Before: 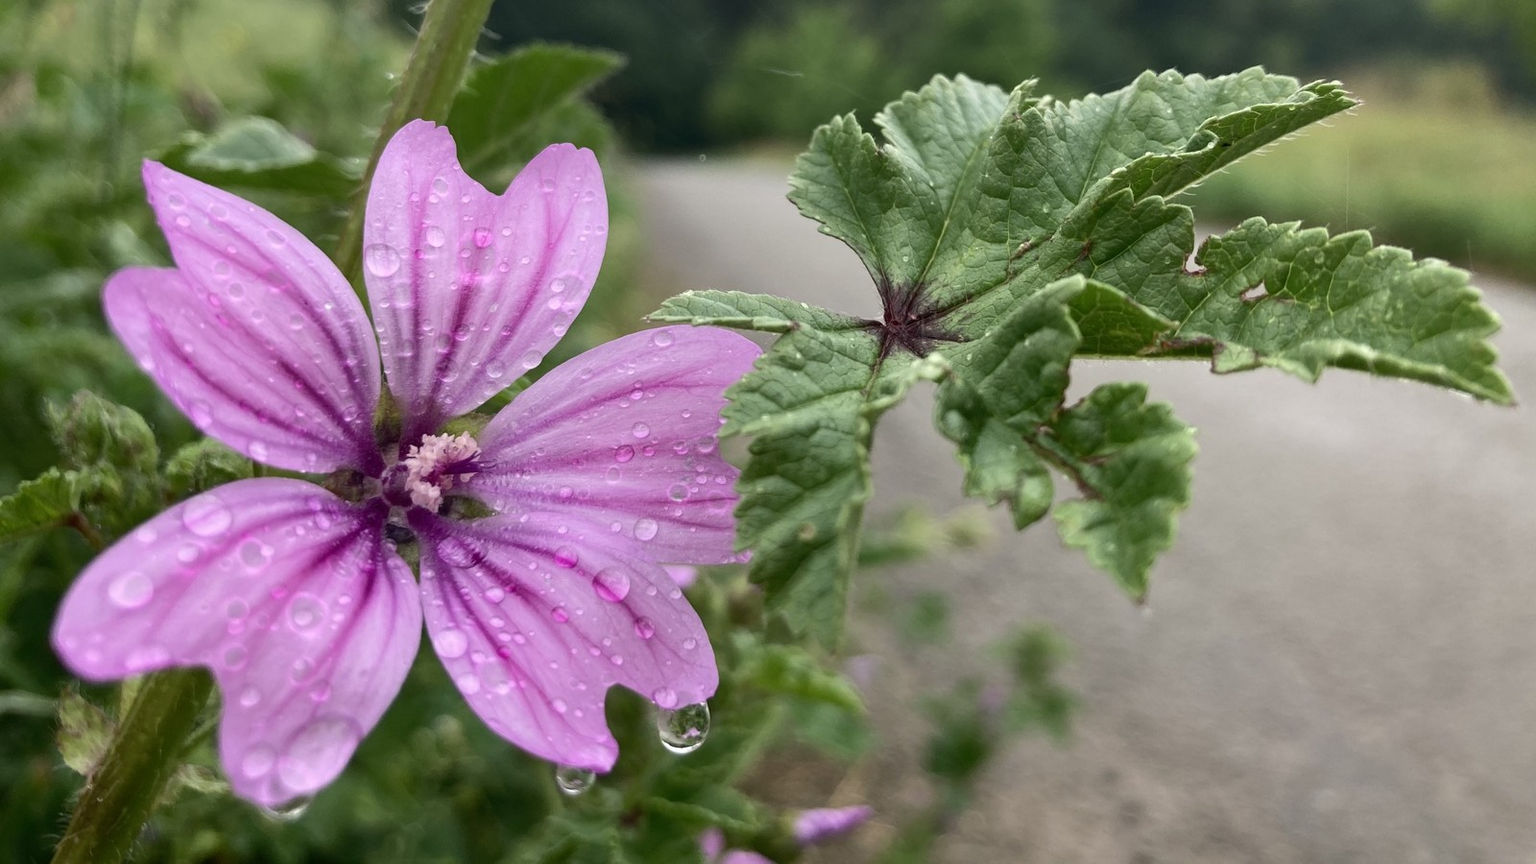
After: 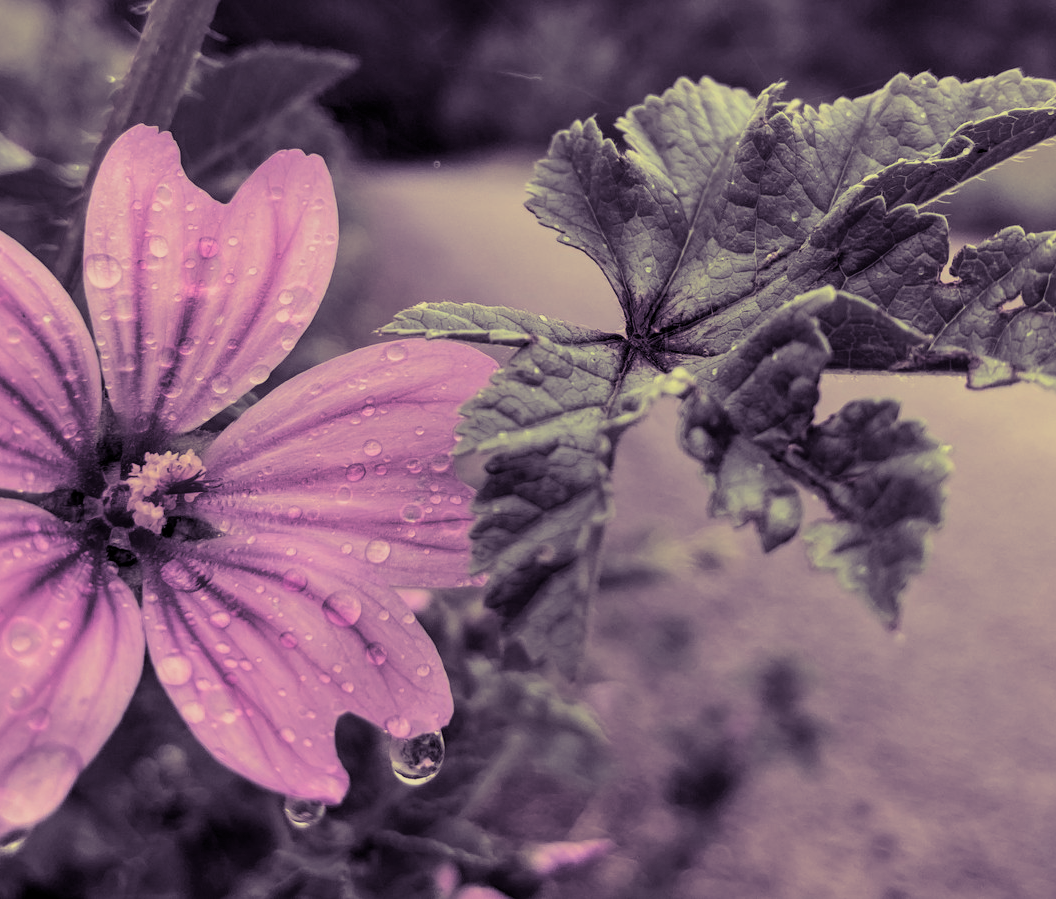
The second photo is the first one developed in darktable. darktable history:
local contrast: on, module defaults
crop and rotate: left 18.442%, right 15.508%
filmic rgb: black relative exposure -7.65 EV, white relative exposure 4.56 EV, hardness 3.61
split-toning: shadows › hue 266.4°, shadows › saturation 0.4, highlights › hue 61.2°, highlights › saturation 0.3, compress 0%
velvia: strength 27%
white balance: red 1.08, blue 0.791
